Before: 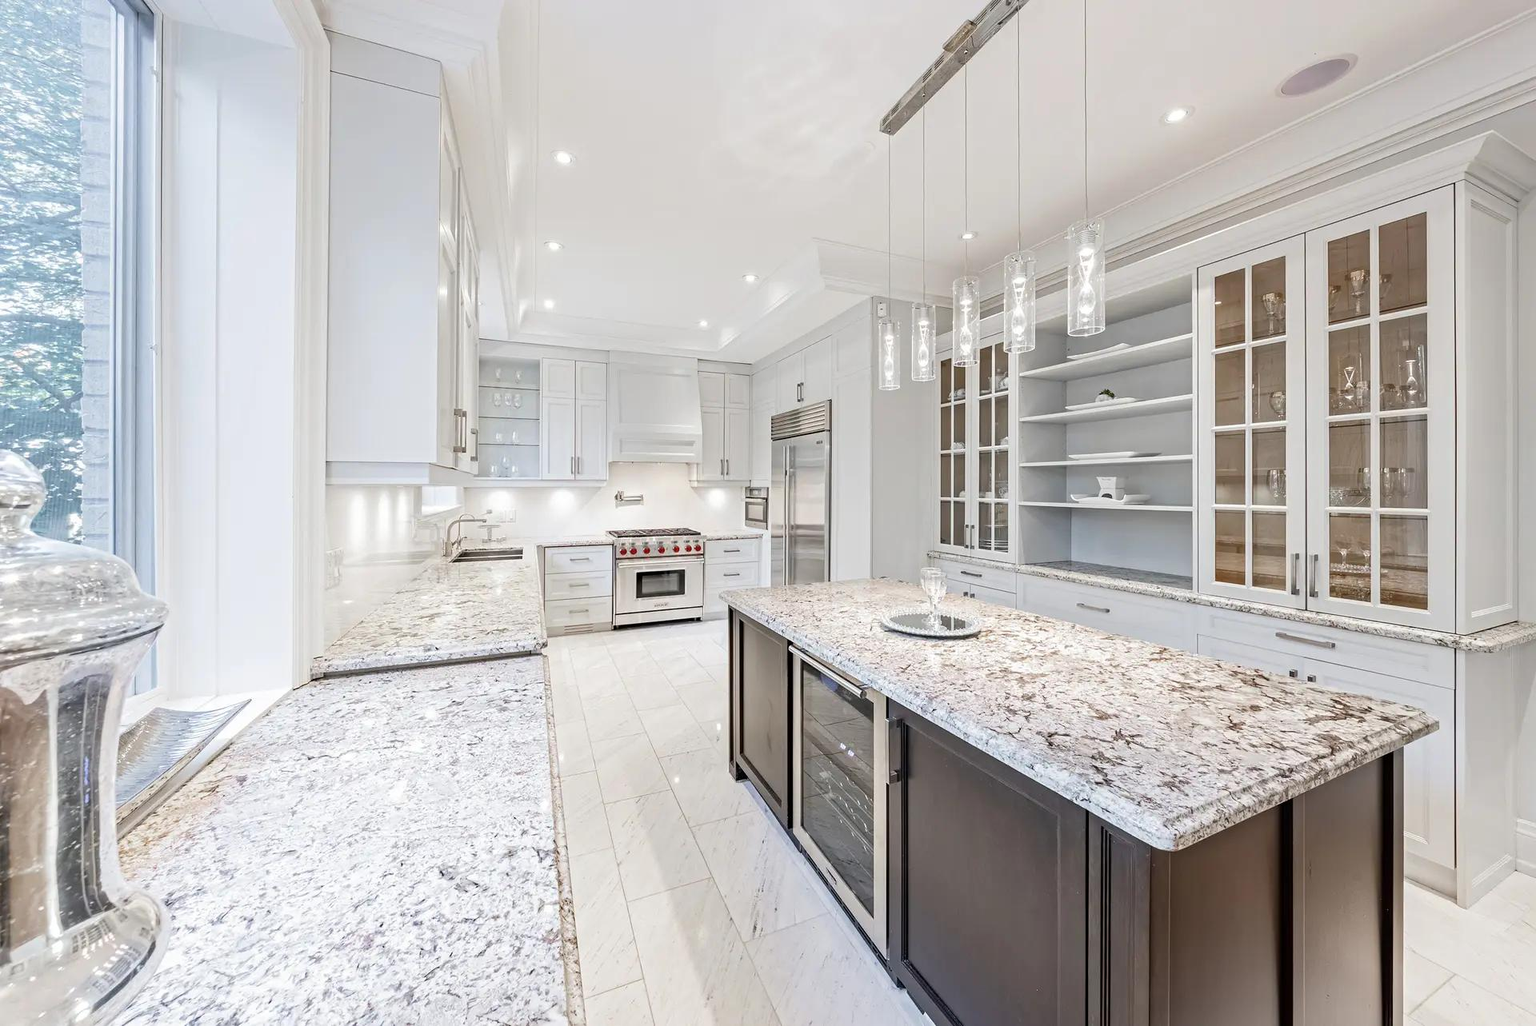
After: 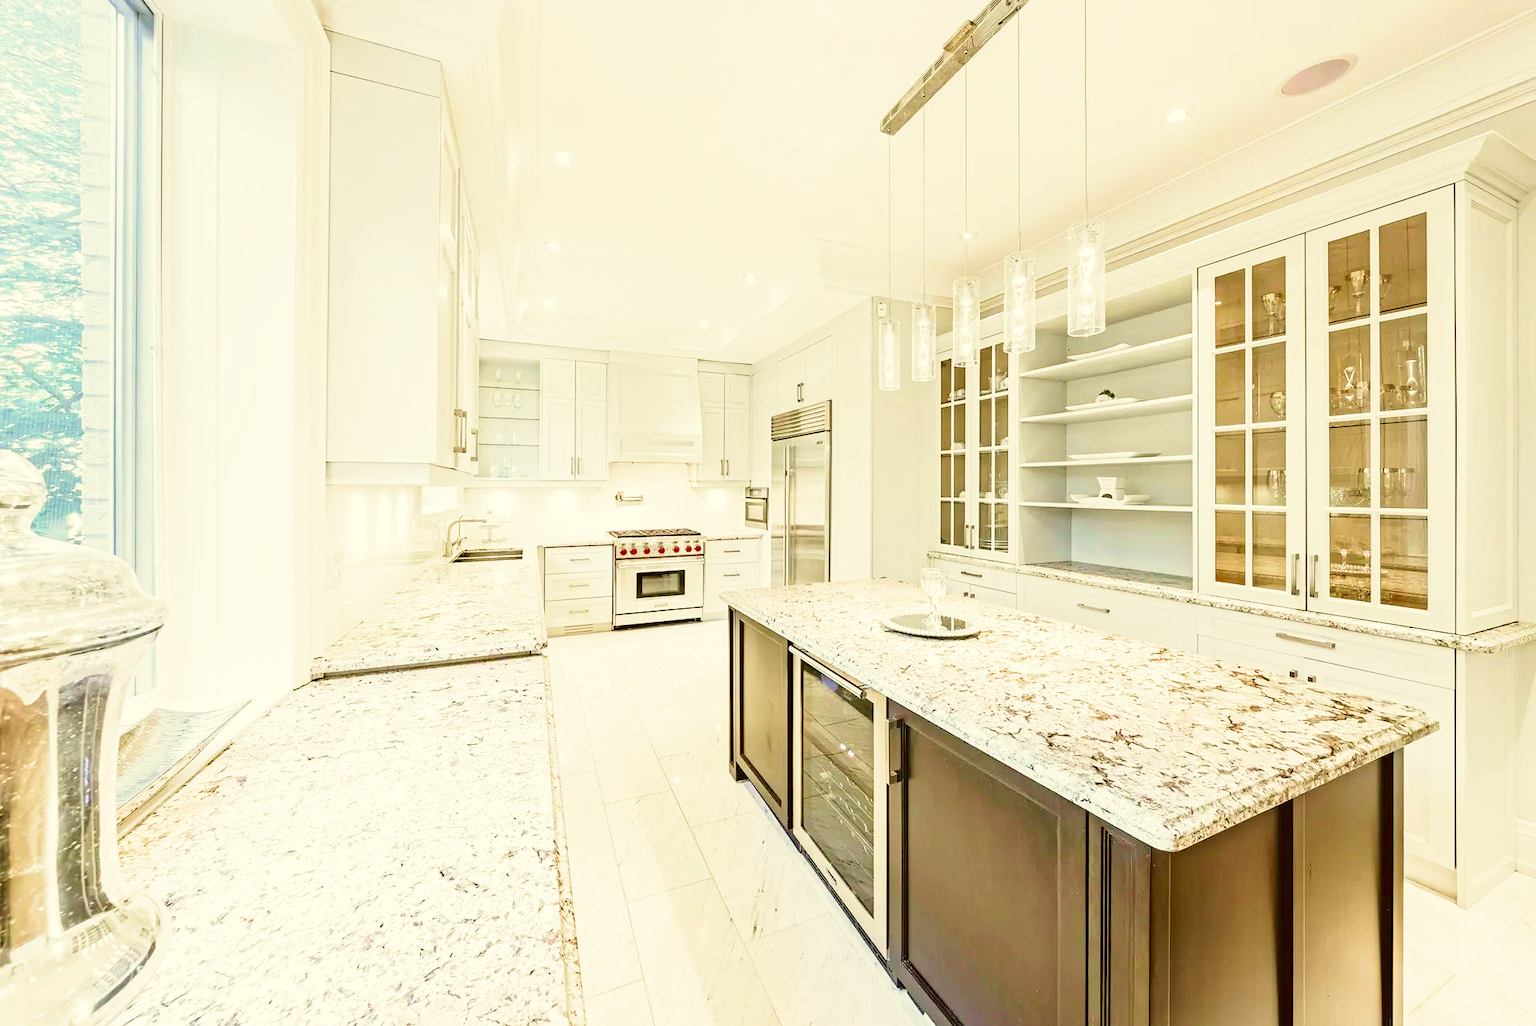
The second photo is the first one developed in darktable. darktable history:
color correction: highlights a* -1.43, highlights b* 10.12, shadows a* 0.395, shadows b* 19.35
base curve: curves: ch0 [(0, 0) (0.028, 0.03) (0.121, 0.232) (0.46, 0.748) (0.859, 0.968) (1, 1)], preserve colors none
velvia: strength 67.07%, mid-tones bias 0.972
